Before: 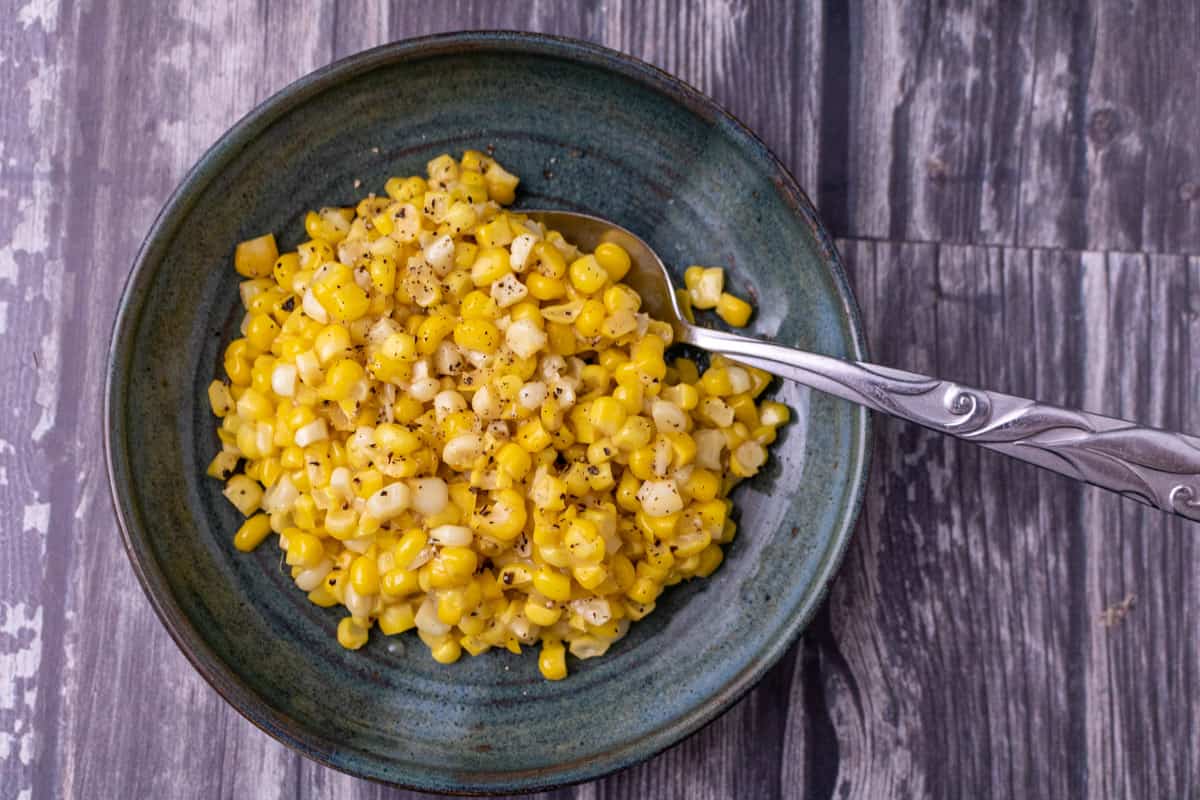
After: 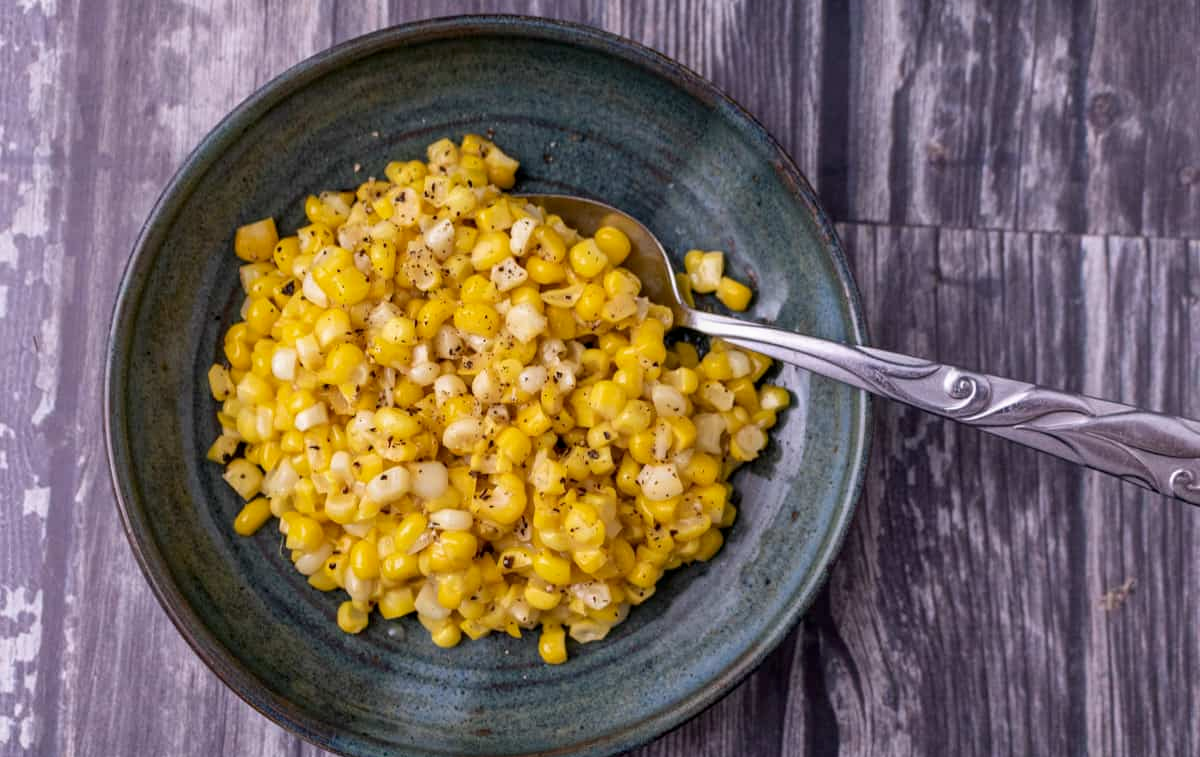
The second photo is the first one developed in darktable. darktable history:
local contrast: highlights 61%, shadows 107%, detail 106%, midtone range 0.523
crop and rotate: top 2.023%, bottom 3.237%
